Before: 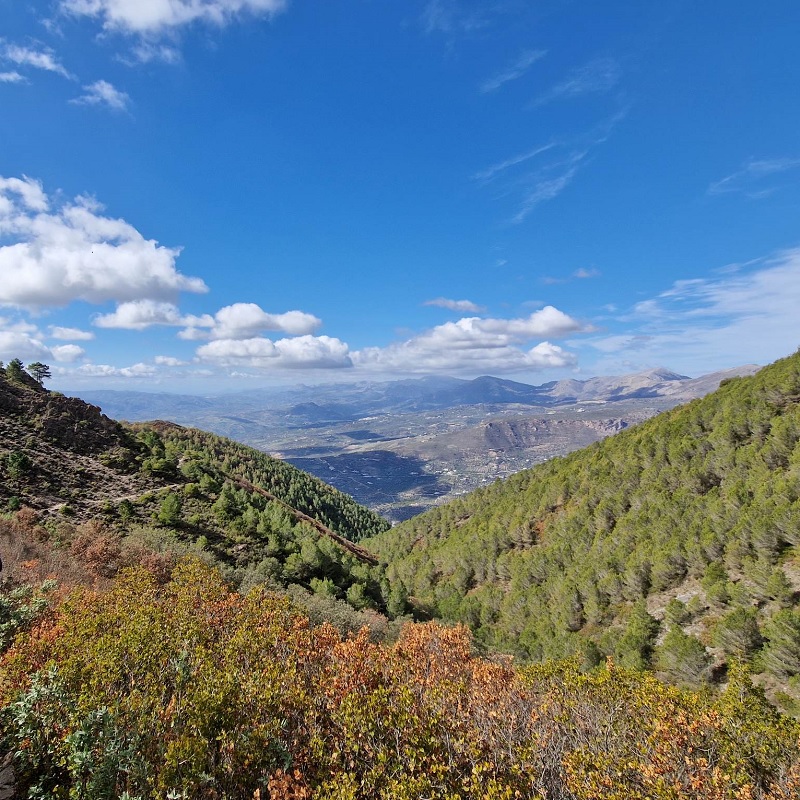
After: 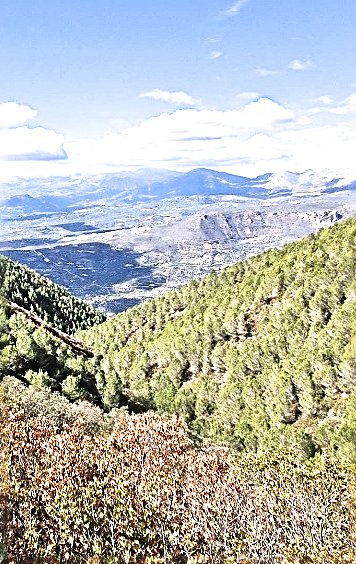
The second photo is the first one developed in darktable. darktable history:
exposure: black level correction -0.006, exposure 1 EV, compensate exposure bias true, compensate highlight preservation false
filmic rgb: black relative exposure -8.01 EV, white relative exposure 2.18 EV, hardness 7
sharpen: radius 3.054, amount 0.755
crop: left 35.66%, top 26.079%, right 19.795%, bottom 3.352%
